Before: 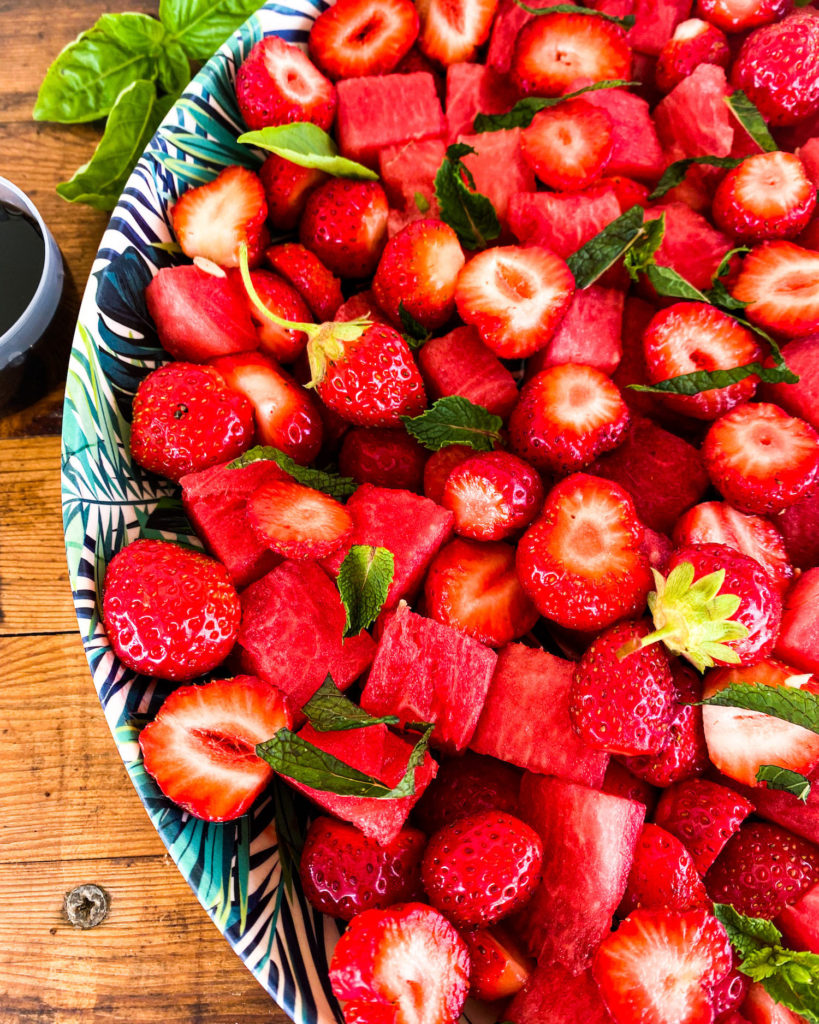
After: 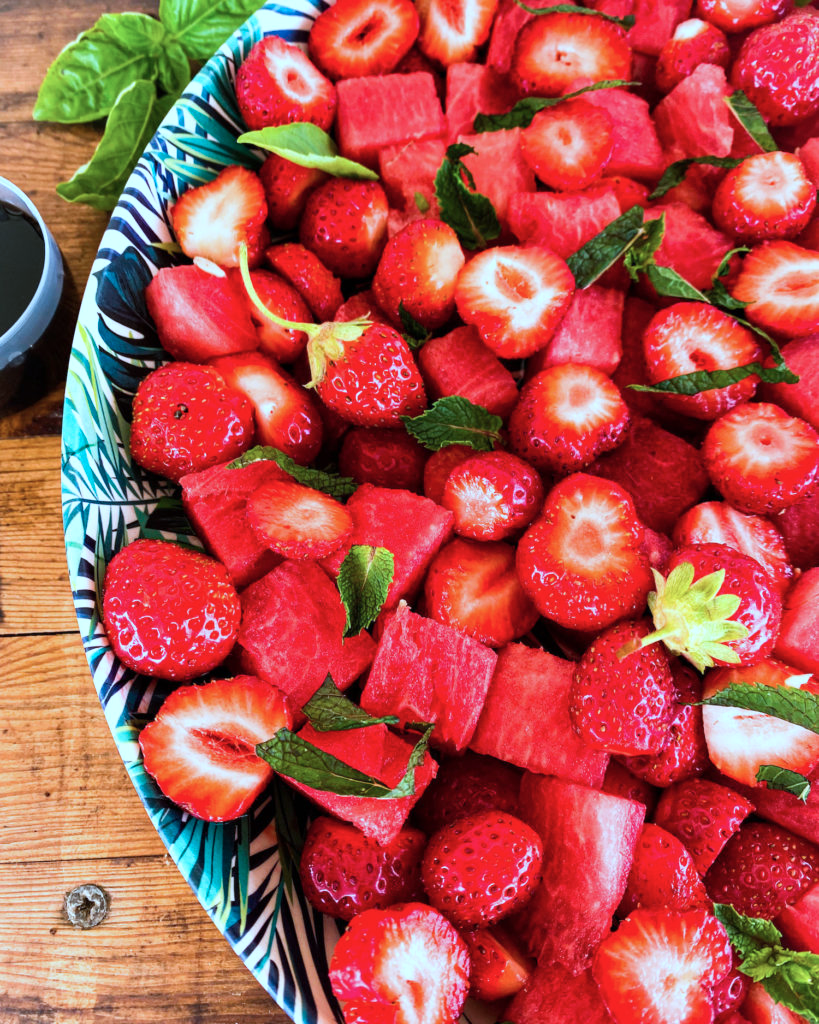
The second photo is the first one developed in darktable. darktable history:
color correction: highlights a* -9.12, highlights b* -22.49
